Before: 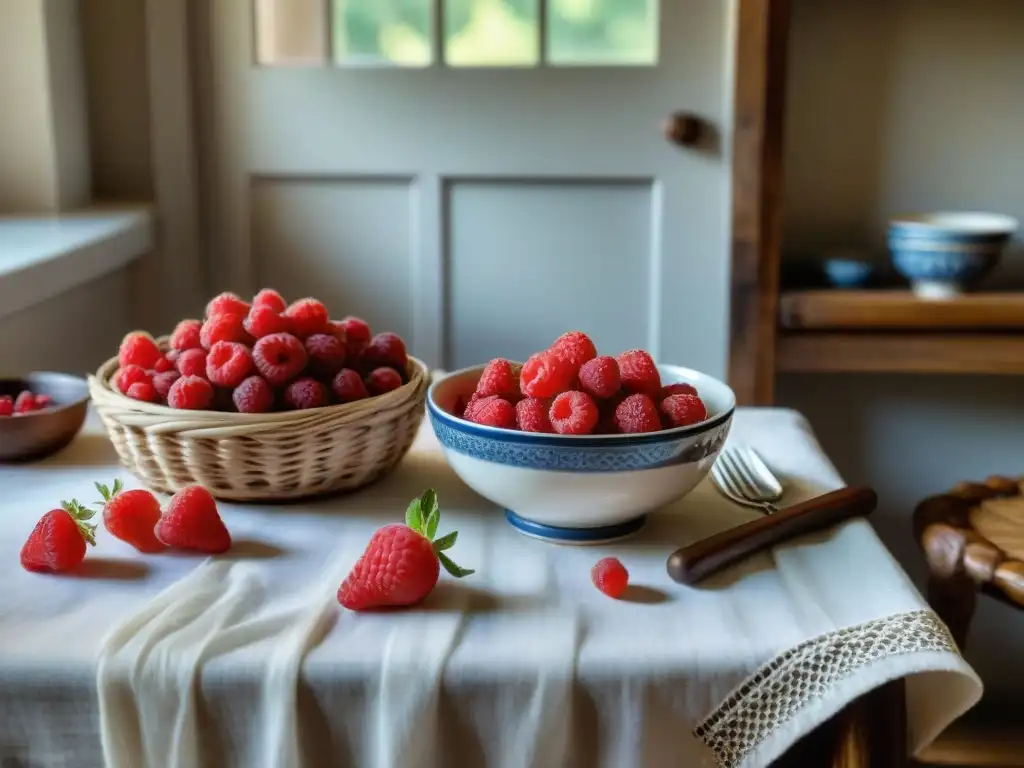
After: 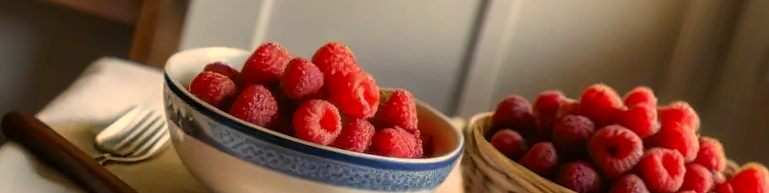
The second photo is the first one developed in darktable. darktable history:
crop and rotate: angle 16.12°, top 30.835%, bottom 35.653%
color correction: highlights a* 15, highlights b* 31.55
white balance: emerald 1
